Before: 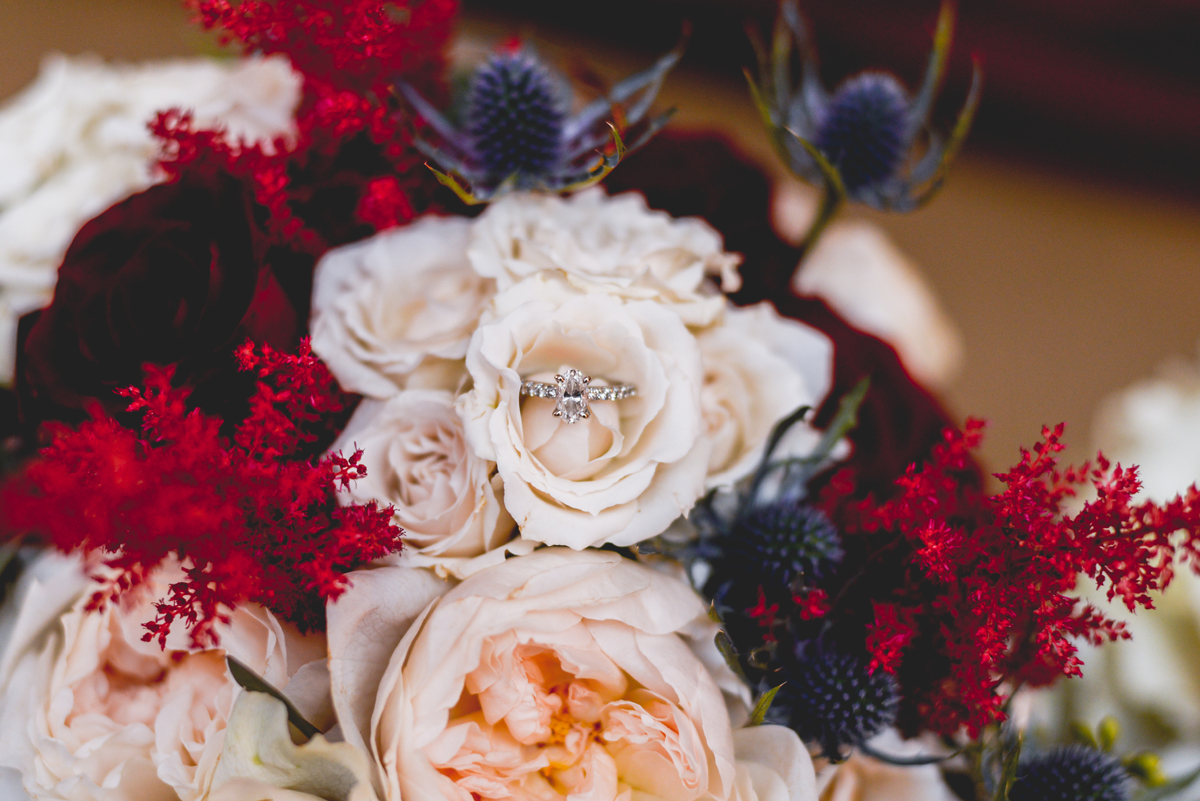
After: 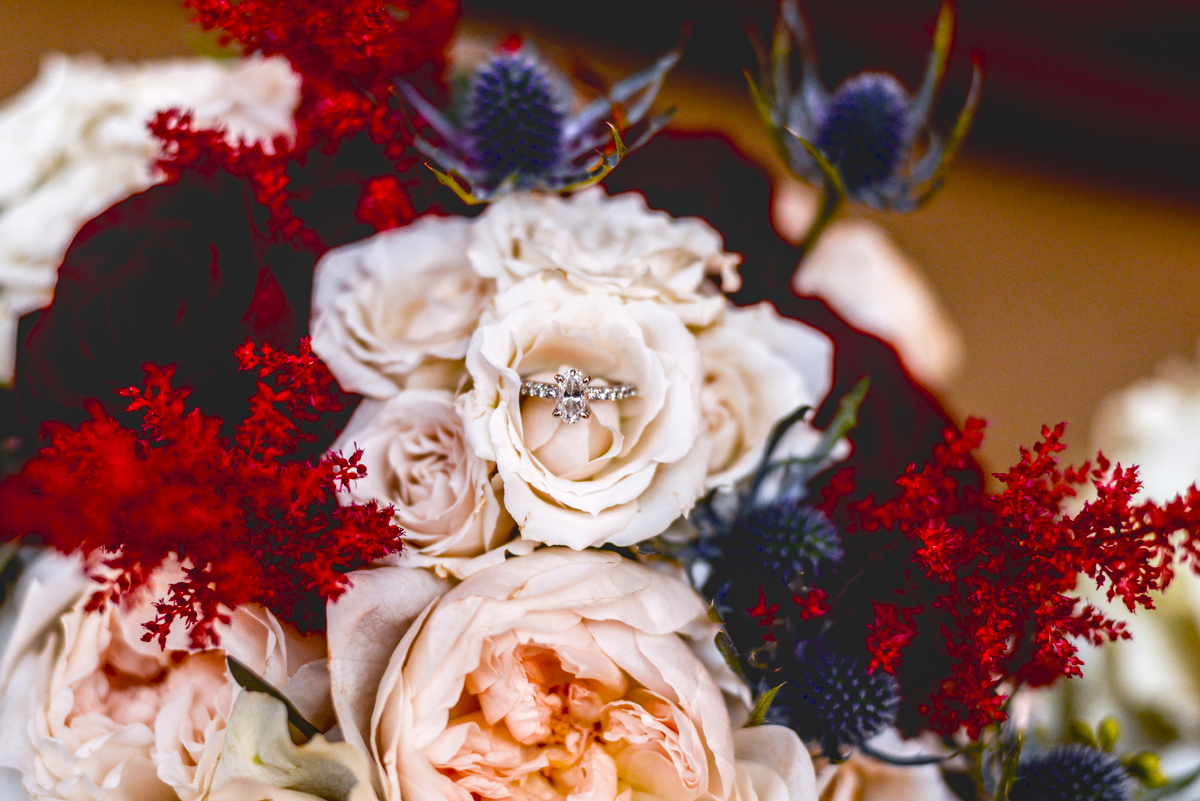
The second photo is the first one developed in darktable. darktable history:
tone equalizer: on, module defaults
local contrast: detail 130%
contrast equalizer: y [[0.5 ×6], [0.5 ×6], [0.975, 0.964, 0.925, 0.865, 0.793, 0.721], [0 ×6], [0 ×6]]
color balance rgb: linear chroma grading › shadows 16%, perceptual saturation grading › global saturation 8%, perceptual saturation grading › shadows 4%, perceptual brilliance grading › global brilliance 2%, perceptual brilliance grading › highlights 8%, perceptual brilliance grading › shadows -4%, global vibrance 16%, saturation formula JzAzBz (2021)
